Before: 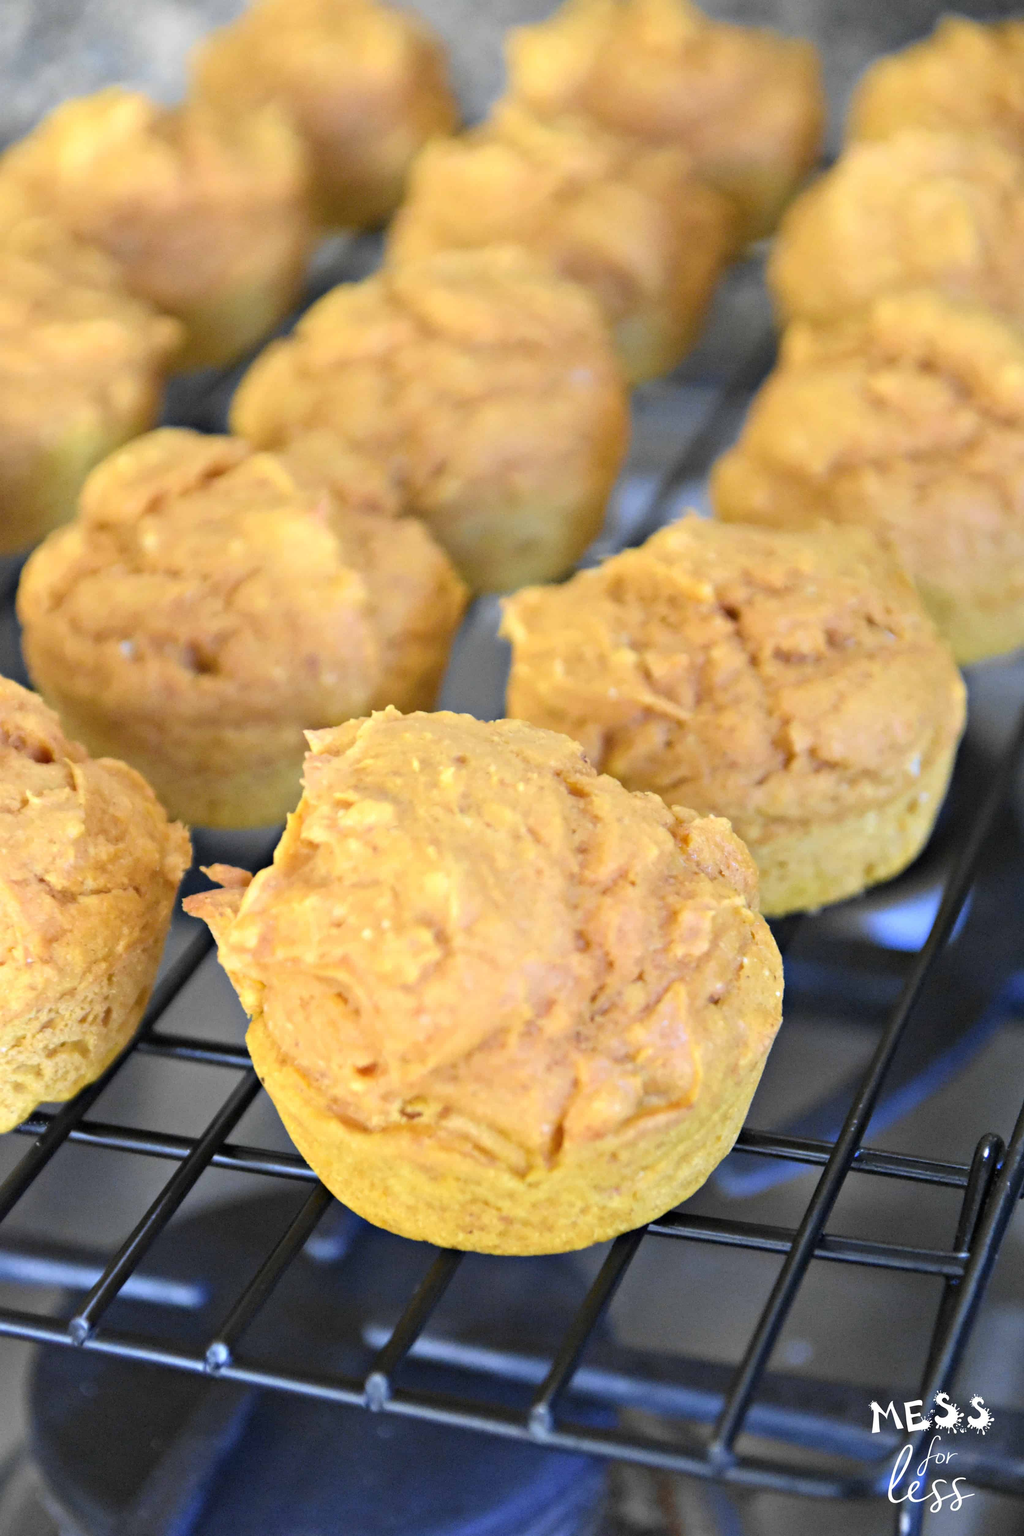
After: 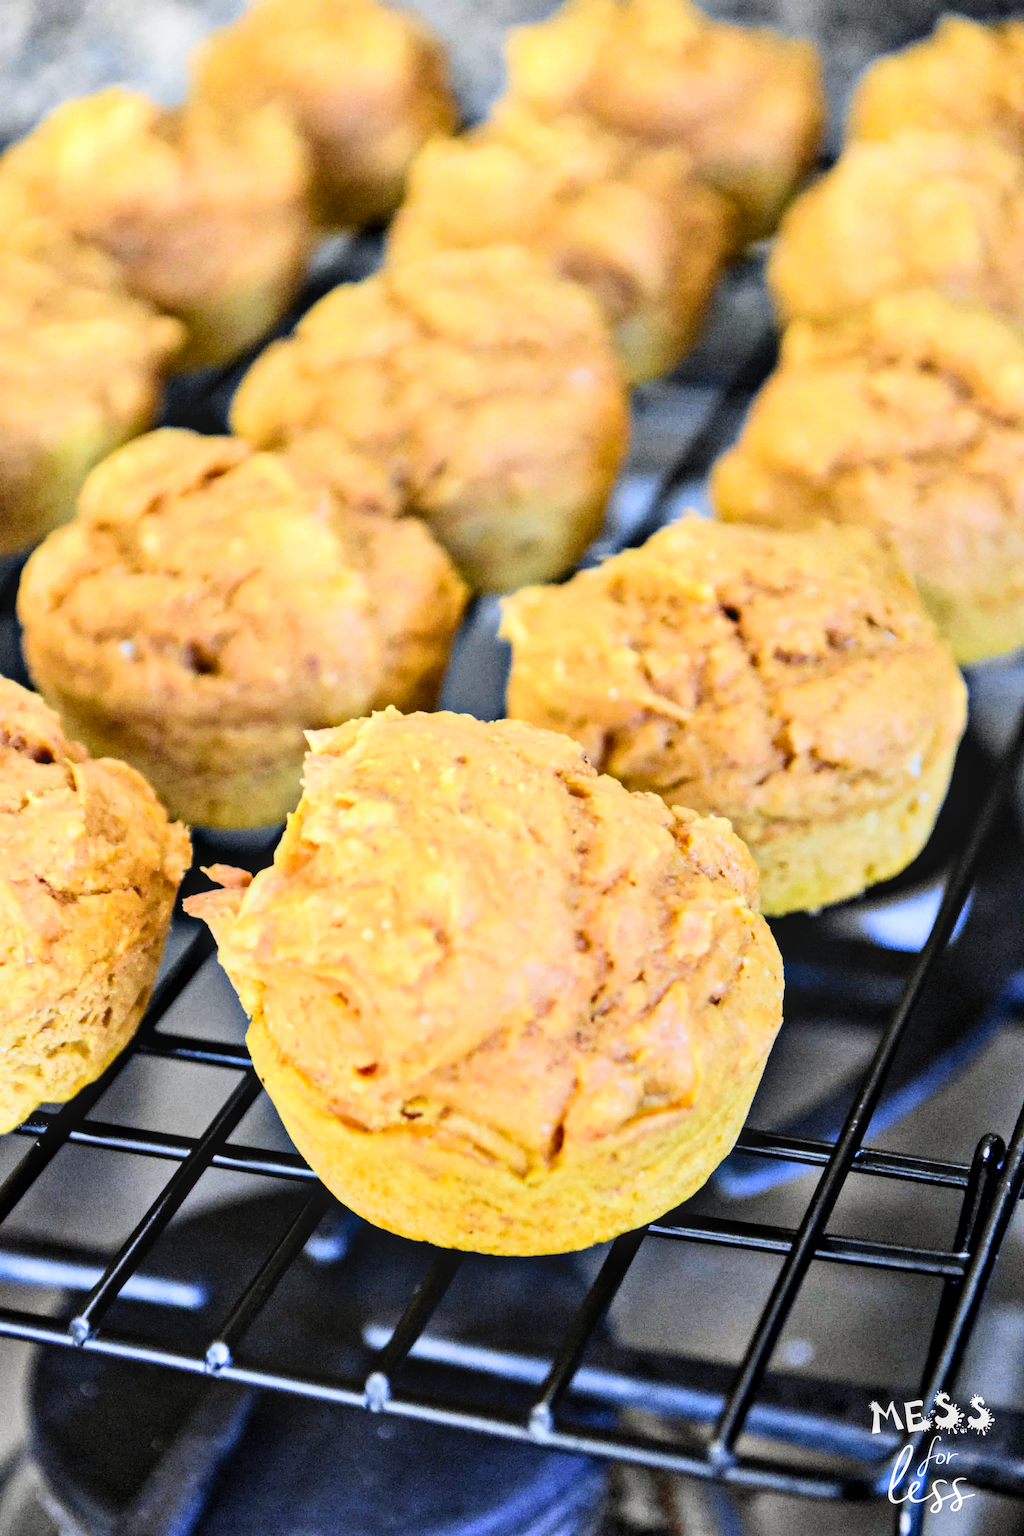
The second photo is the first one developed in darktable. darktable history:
contrast brightness saturation: contrast 0.204, brightness 0.165, saturation 0.229
local contrast: on, module defaults
filmic rgb: black relative exposure -5.06 EV, white relative exposure 3.52 EV, hardness 3.19, contrast 1.189, highlights saturation mix -49.11%, contrast in shadows safe
contrast equalizer: octaves 7, y [[0.6 ×6], [0.55 ×6], [0 ×6], [0 ×6], [0 ×6]]
